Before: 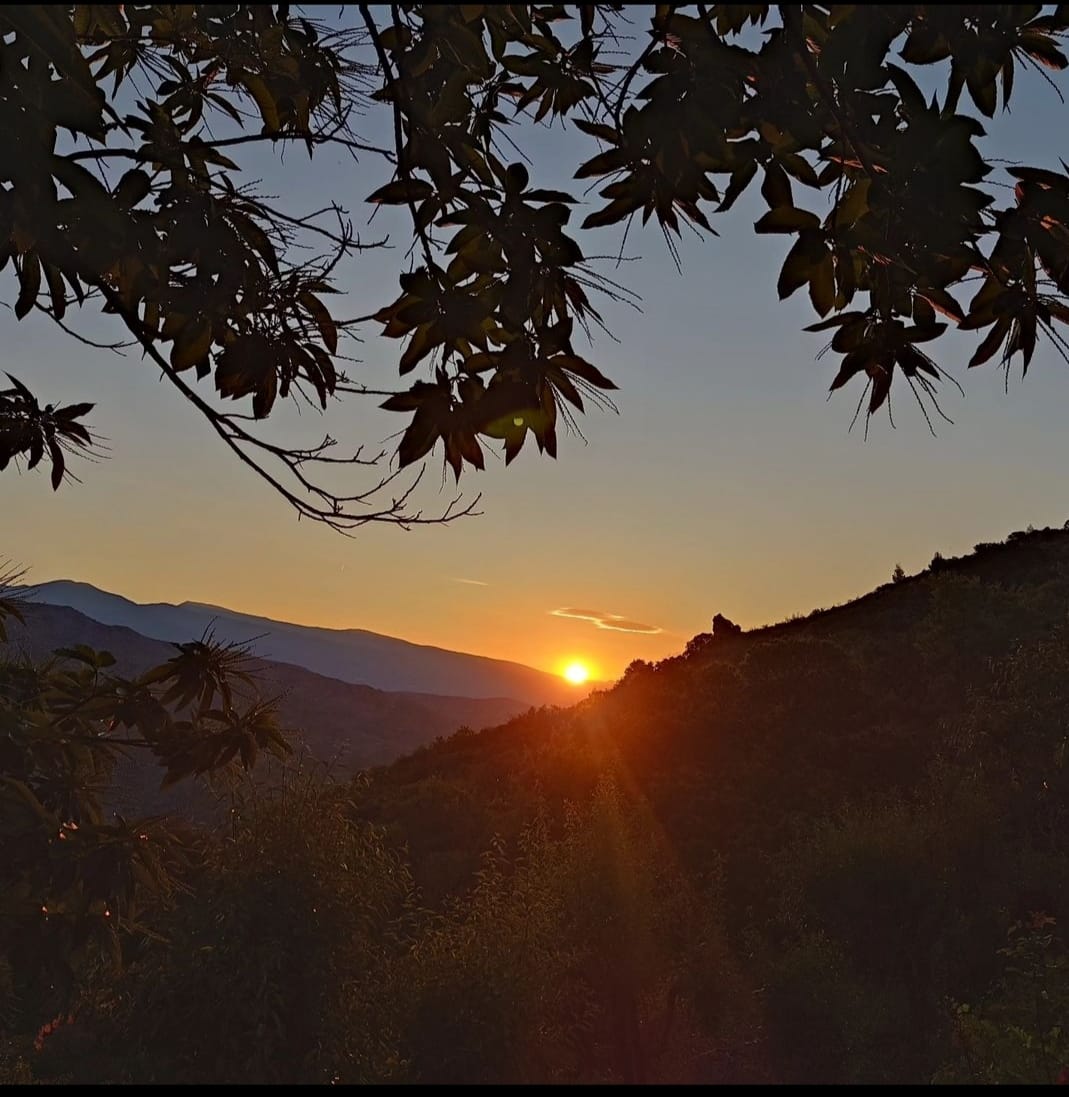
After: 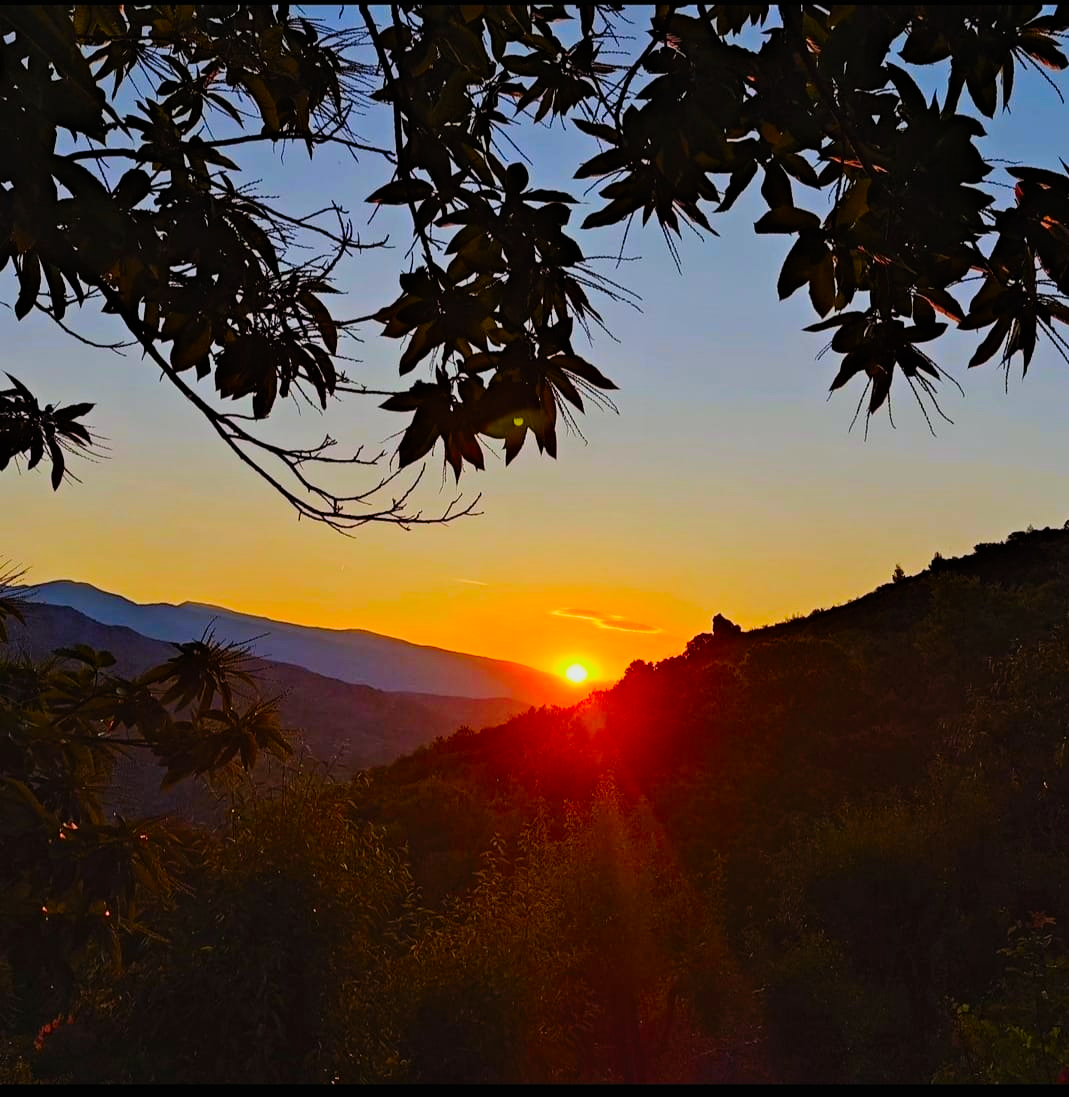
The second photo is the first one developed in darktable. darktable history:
contrast brightness saturation: contrast 0.2, brightness 0.16, saturation 0.22
filmic rgb: black relative exposure -7.65 EV, white relative exposure 4.56 EV, hardness 3.61
color contrast: green-magenta contrast 1.55, blue-yellow contrast 1.83
white balance: red 0.988, blue 1.017
